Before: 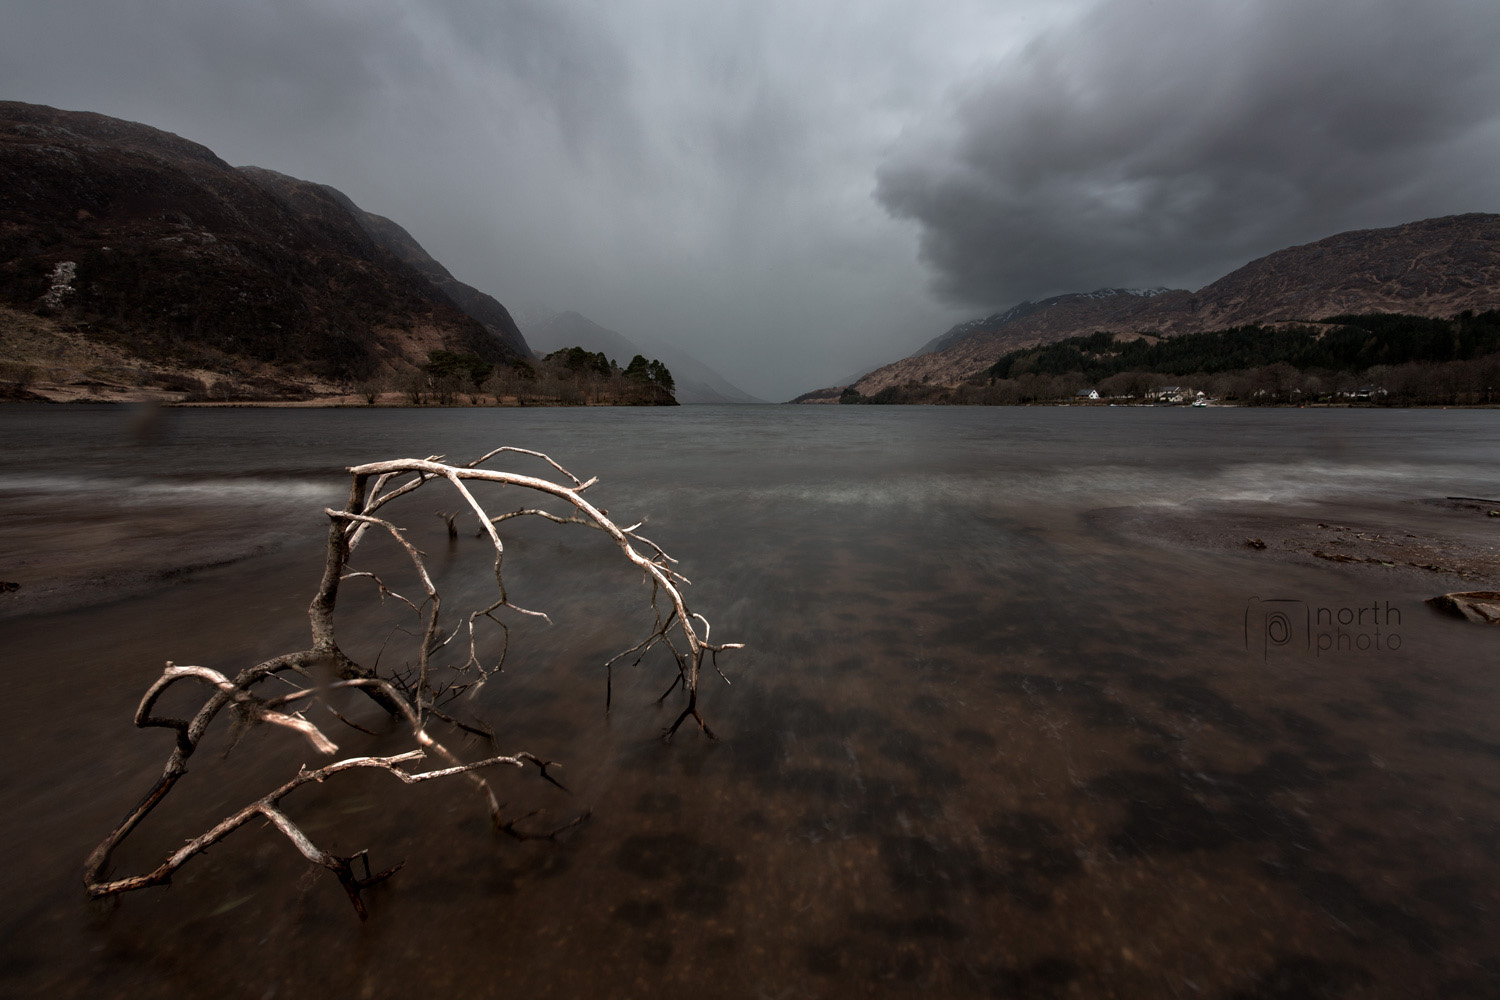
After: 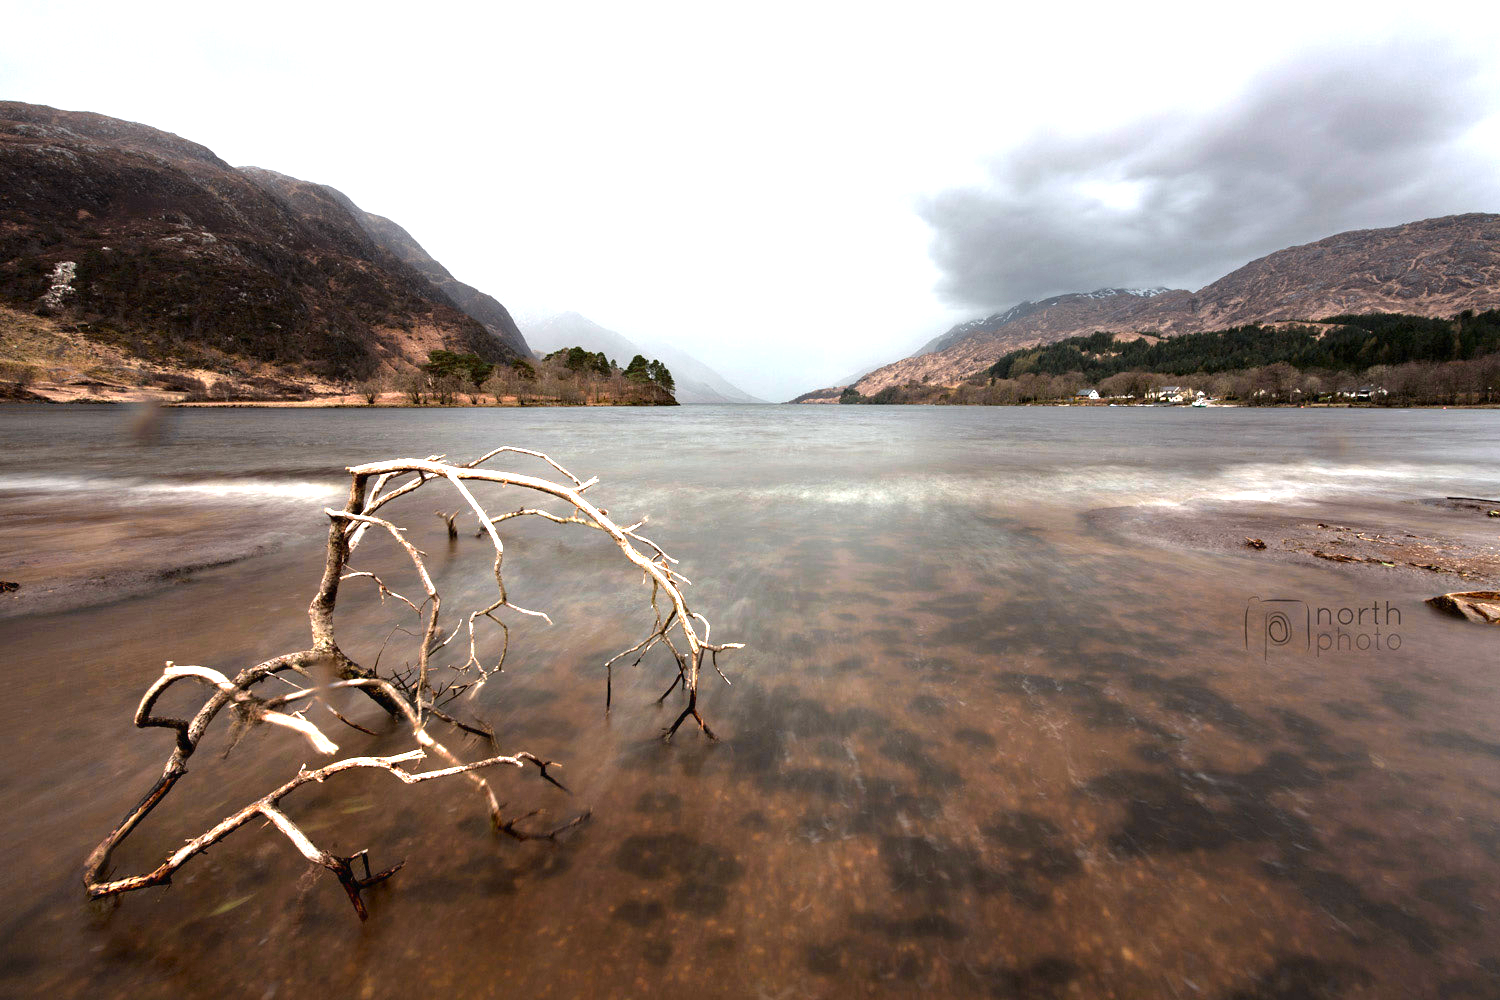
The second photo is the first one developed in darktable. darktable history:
exposure: black level correction 0, exposure 2.17 EV, compensate highlight preservation false
color zones: curves: ch0 [(0.224, 0.526) (0.75, 0.5)]; ch1 [(0.055, 0.526) (0.224, 0.761) (0.377, 0.526) (0.75, 0.5)]
tone equalizer: -8 EV -0.395 EV, -7 EV -0.37 EV, -6 EV -0.366 EV, -5 EV -0.246 EV, -3 EV 0.257 EV, -2 EV 0.321 EV, -1 EV 0.379 EV, +0 EV 0.433 EV, mask exposure compensation -0.509 EV
